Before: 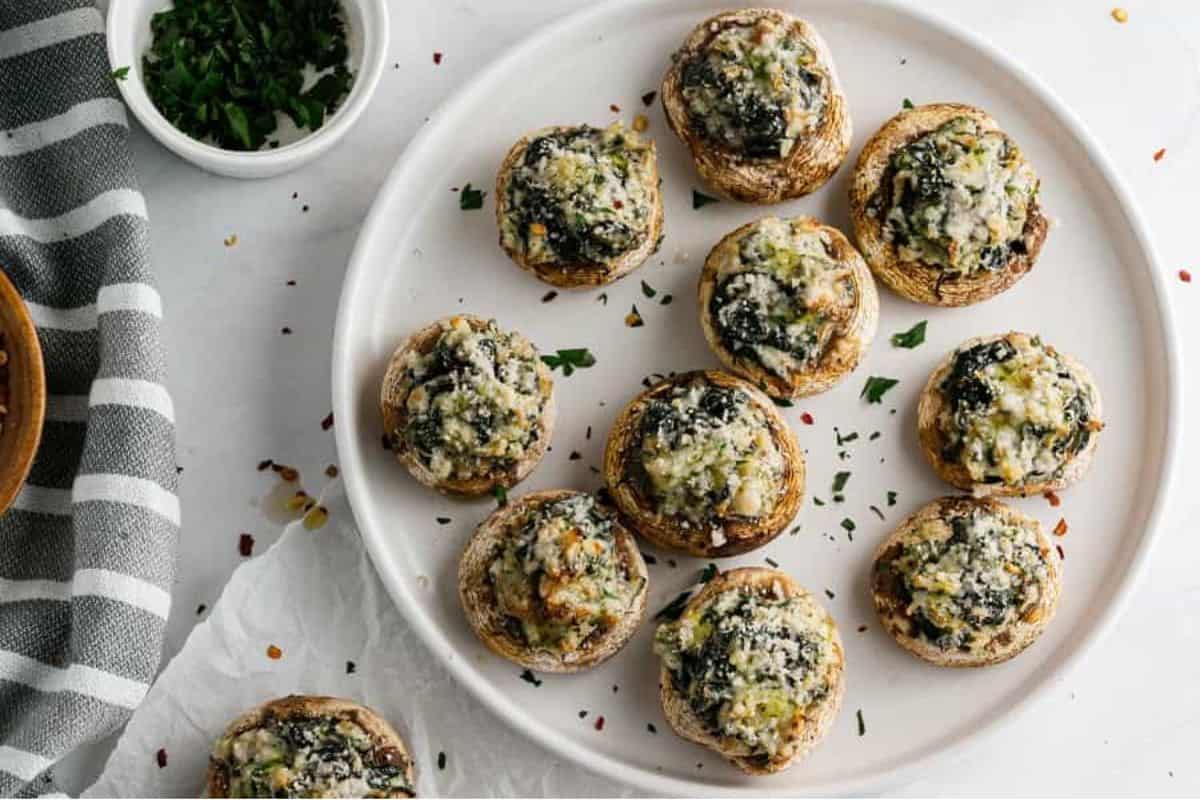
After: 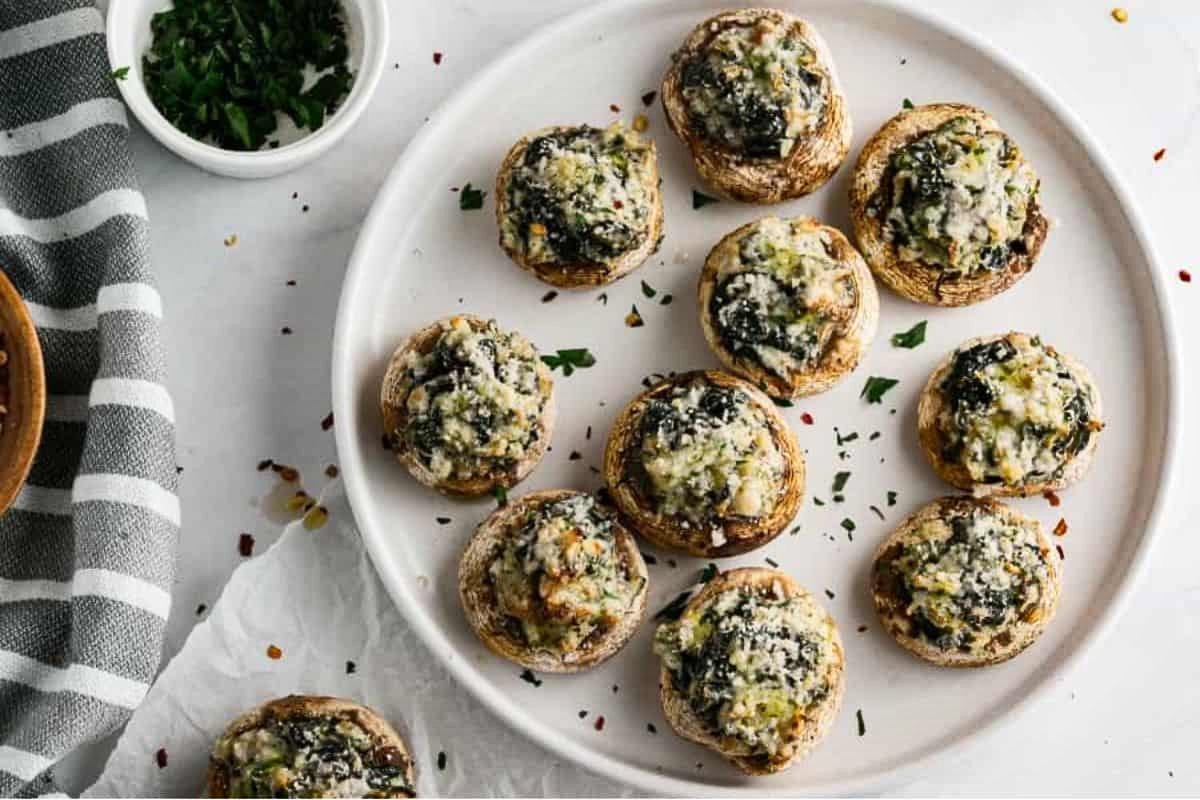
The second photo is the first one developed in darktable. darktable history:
contrast brightness saturation: contrast 0.15, brightness 0.05
shadows and highlights: soften with gaussian
